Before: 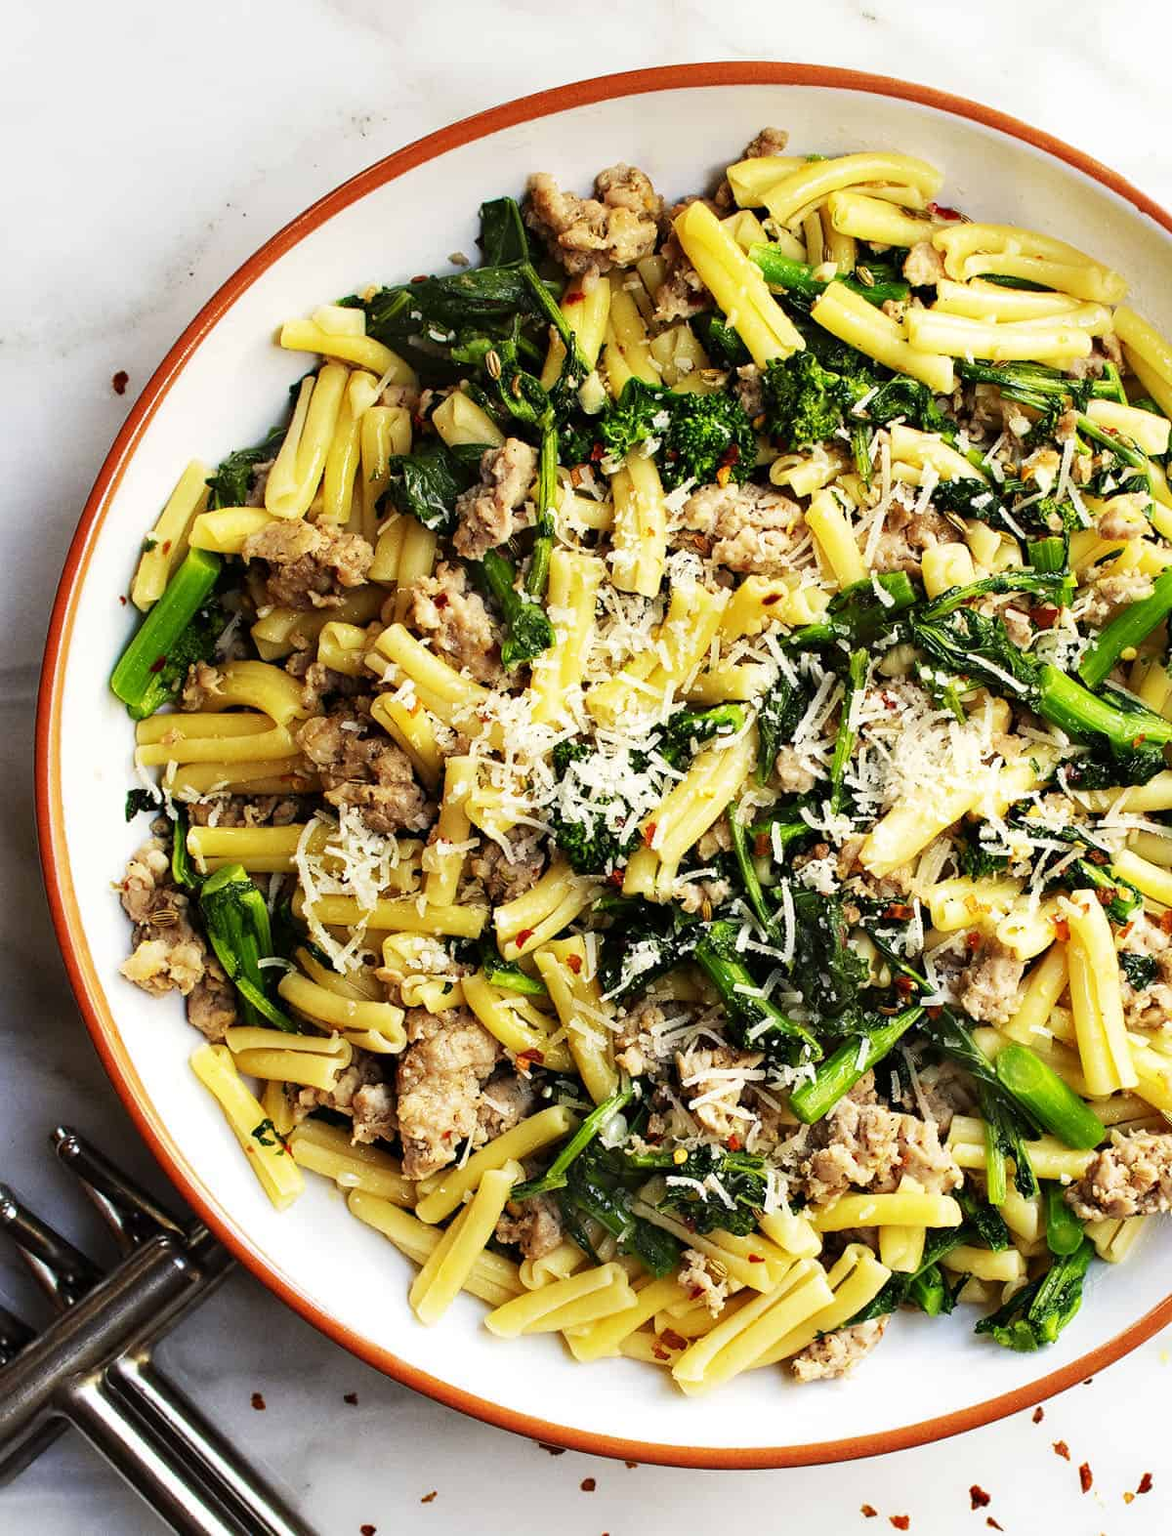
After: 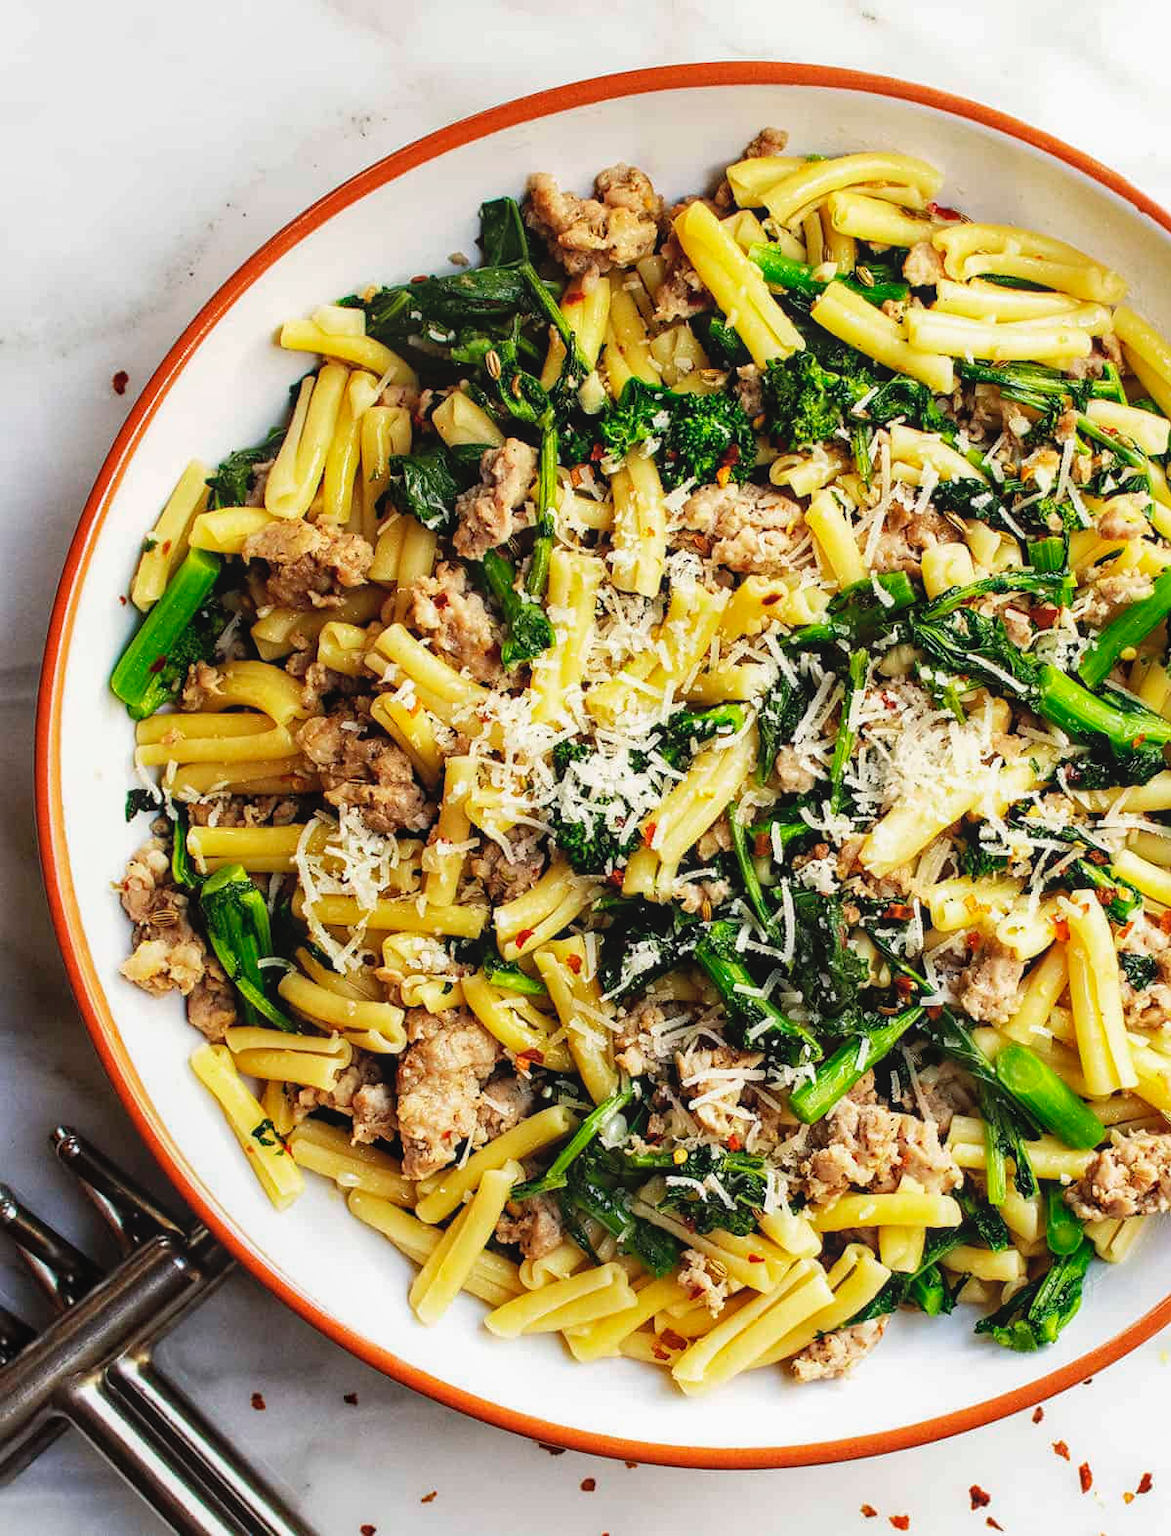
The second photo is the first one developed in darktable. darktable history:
contrast brightness saturation: saturation -0.045
local contrast: detail 109%
shadows and highlights: shadows 25.88, highlights -25.62
